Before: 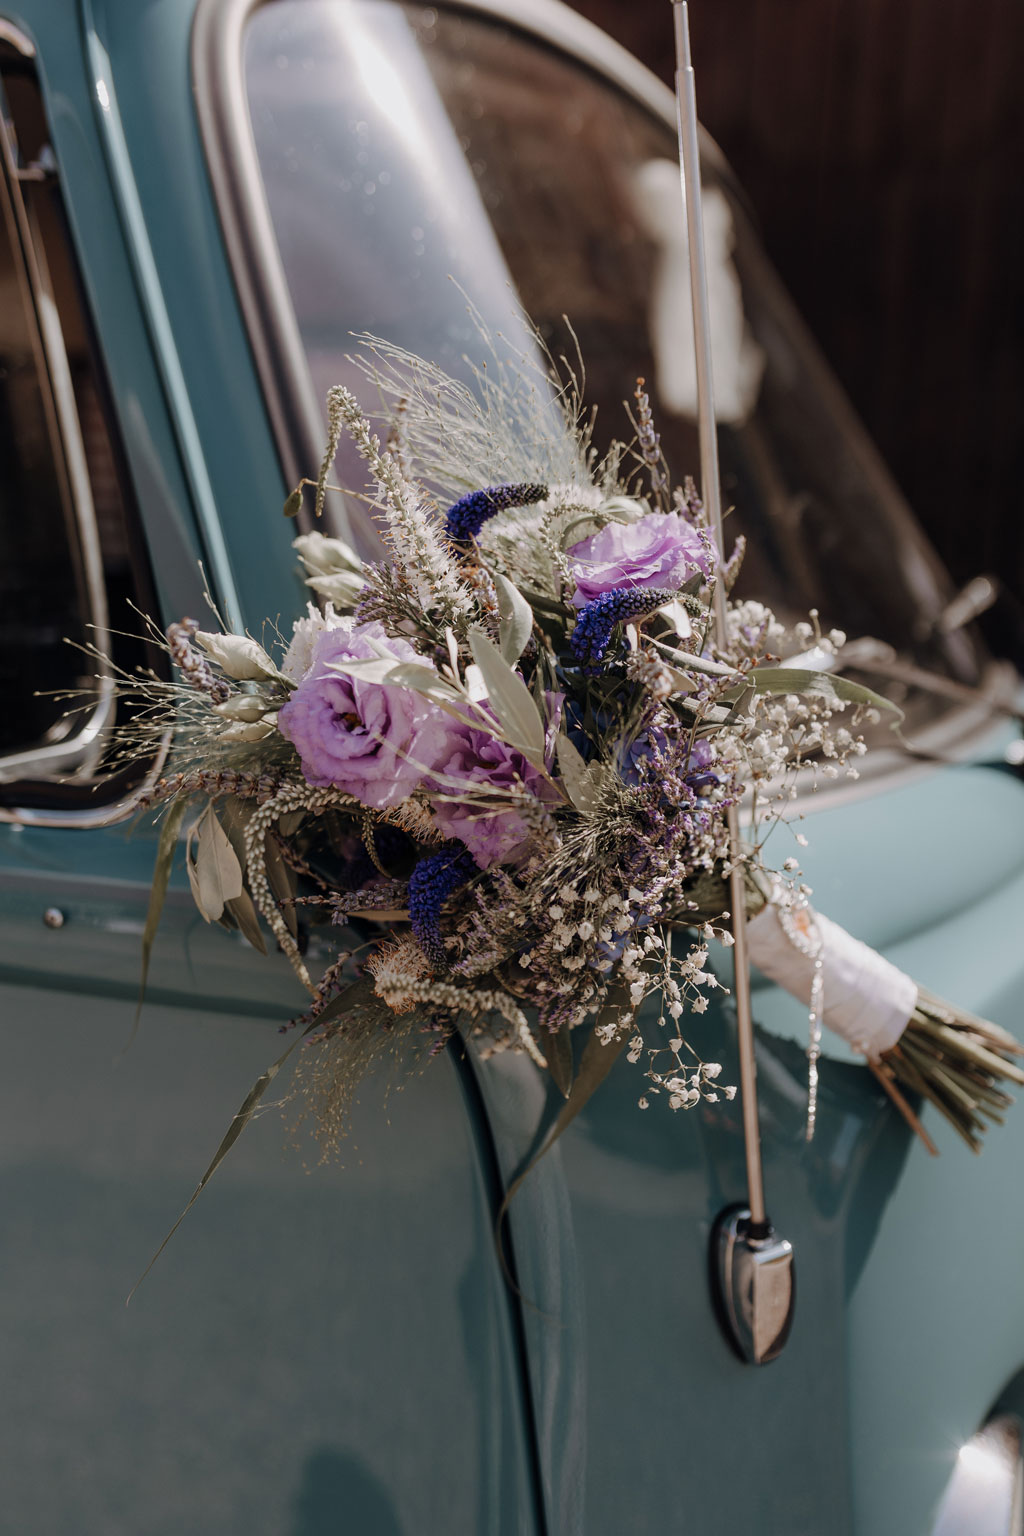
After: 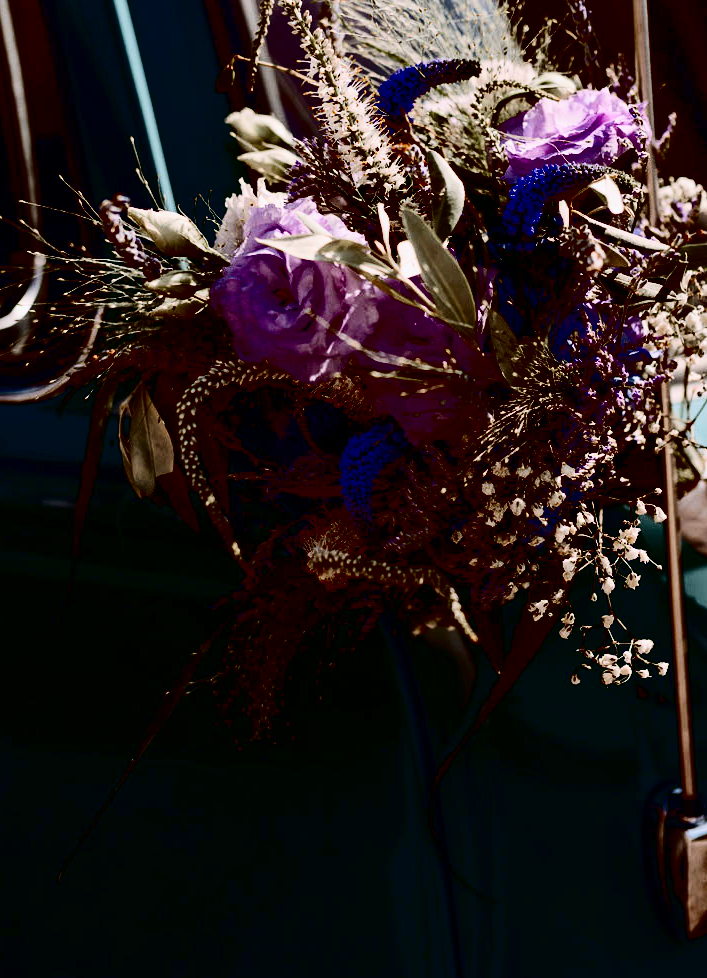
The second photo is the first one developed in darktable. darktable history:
contrast brightness saturation: contrast 0.776, brightness -0.987, saturation 0.991
crop: left 6.73%, top 27.649%, right 24.181%, bottom 8.614%
